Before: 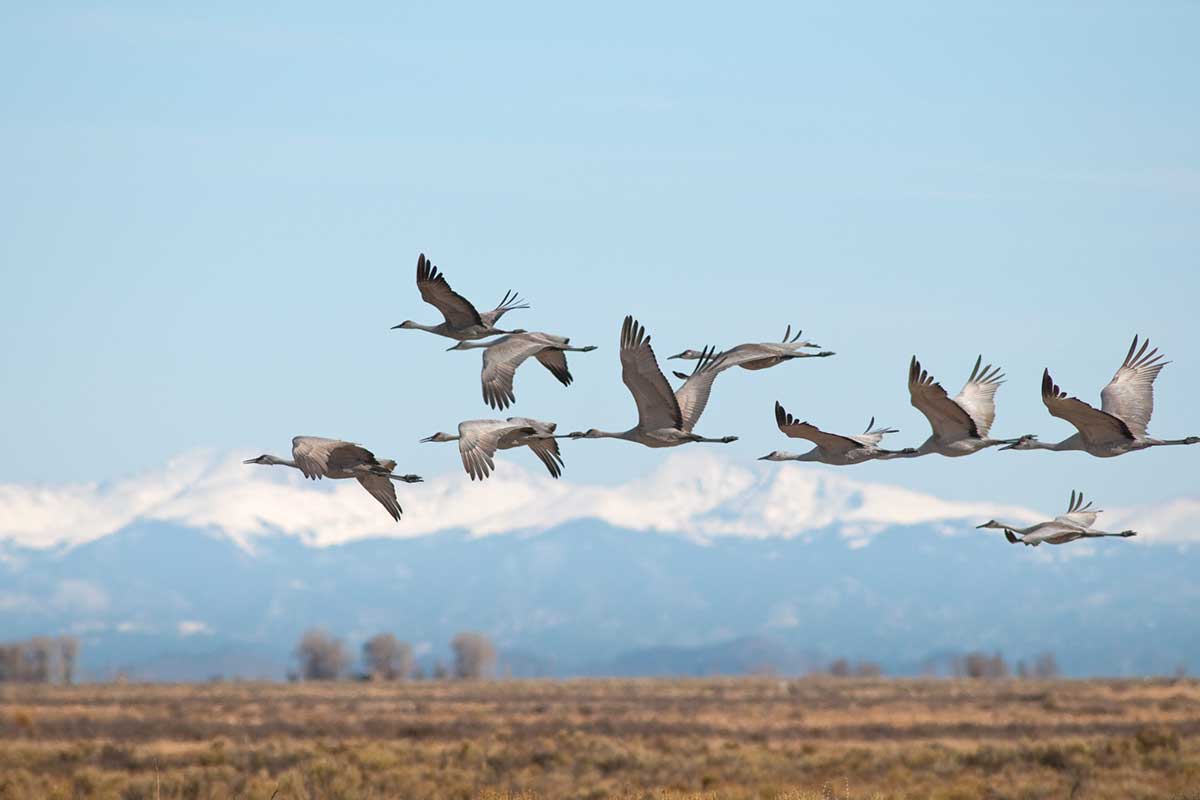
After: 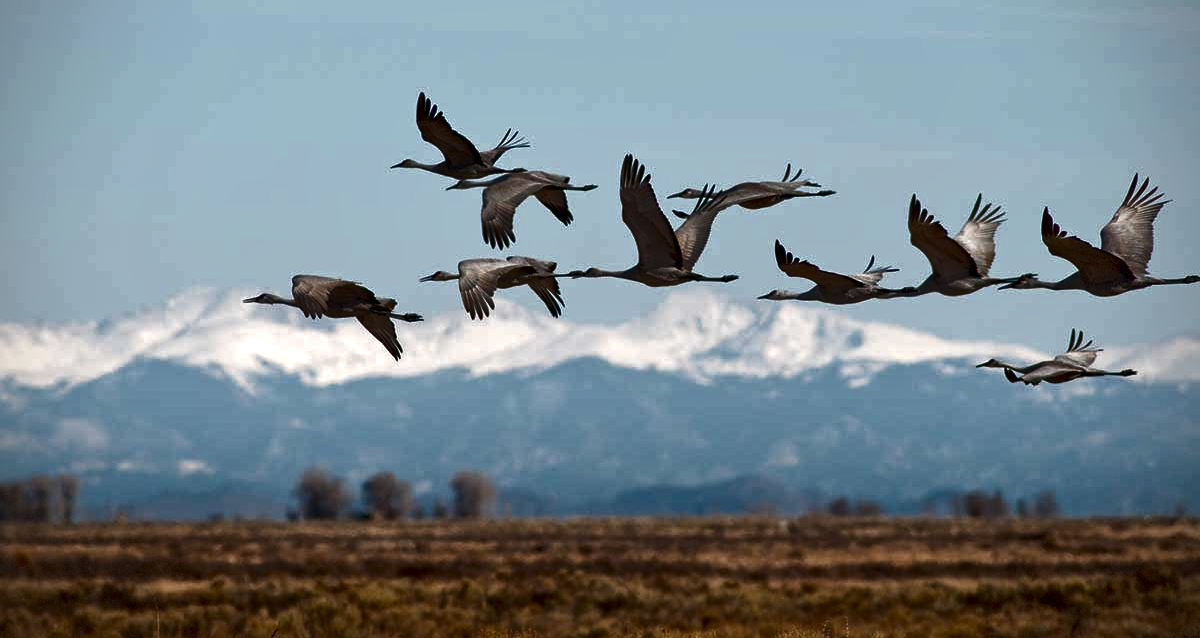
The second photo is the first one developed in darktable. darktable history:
local contrast: mode bilateral grid, contrast 25, coarseness 61, detail 151%, midtone range 0.2
crop and rotate: top 20.147%
contrast brightness saturation: brightness -0.52
vignetting: brightness -0.433, saturation -0.205, dithering 8-bit output
